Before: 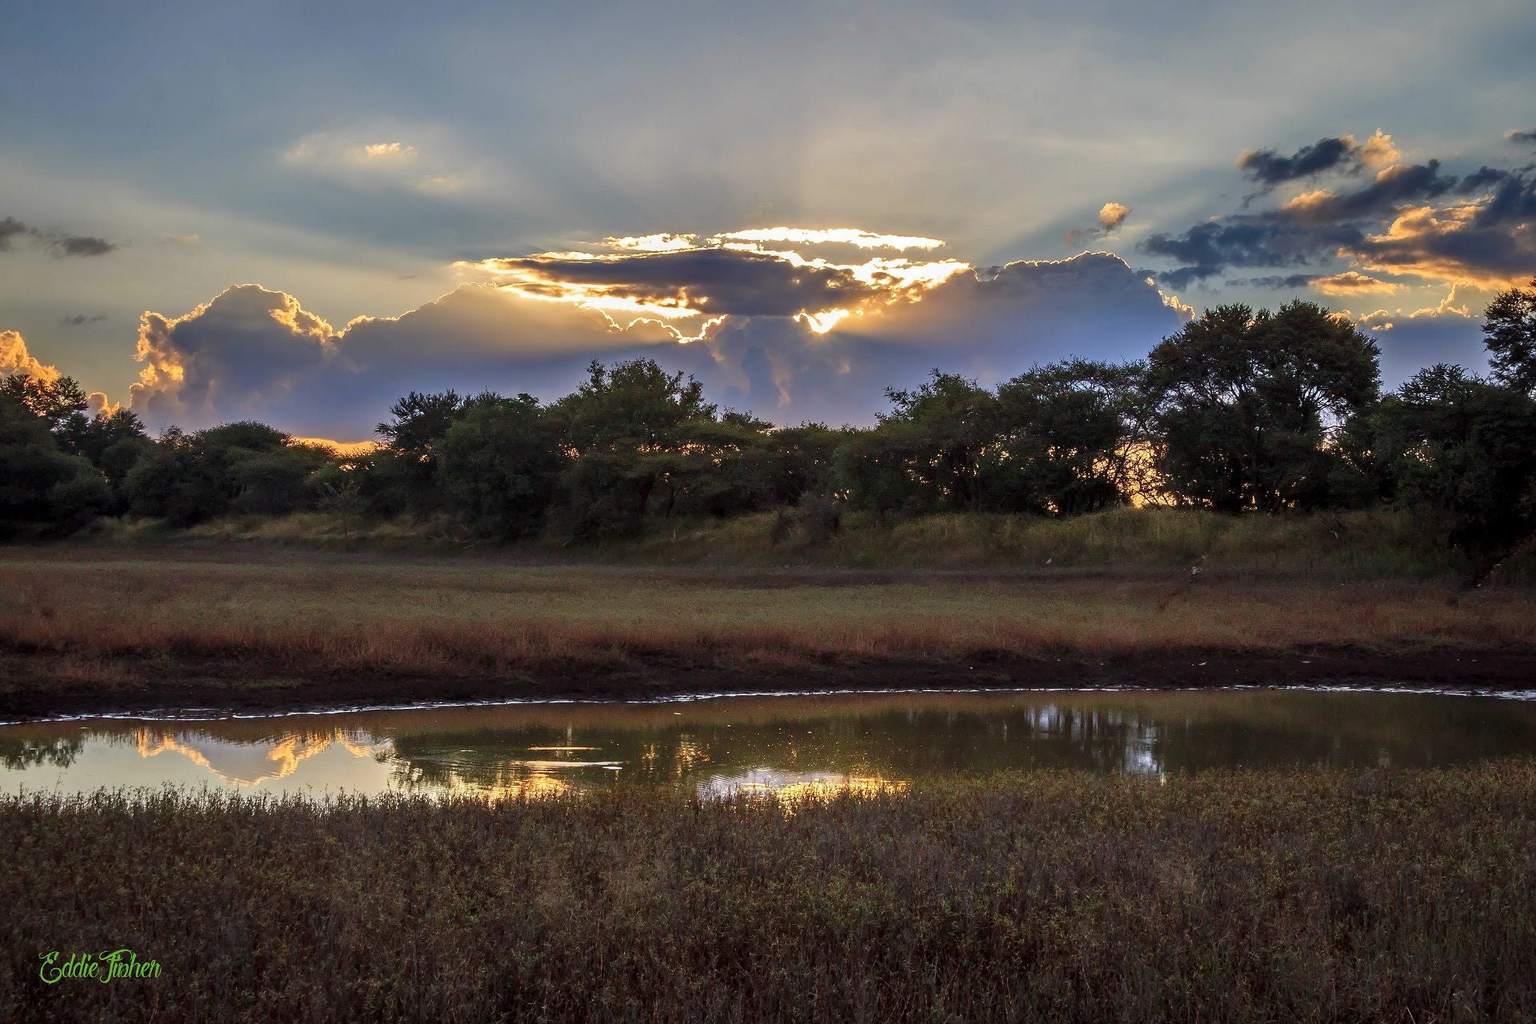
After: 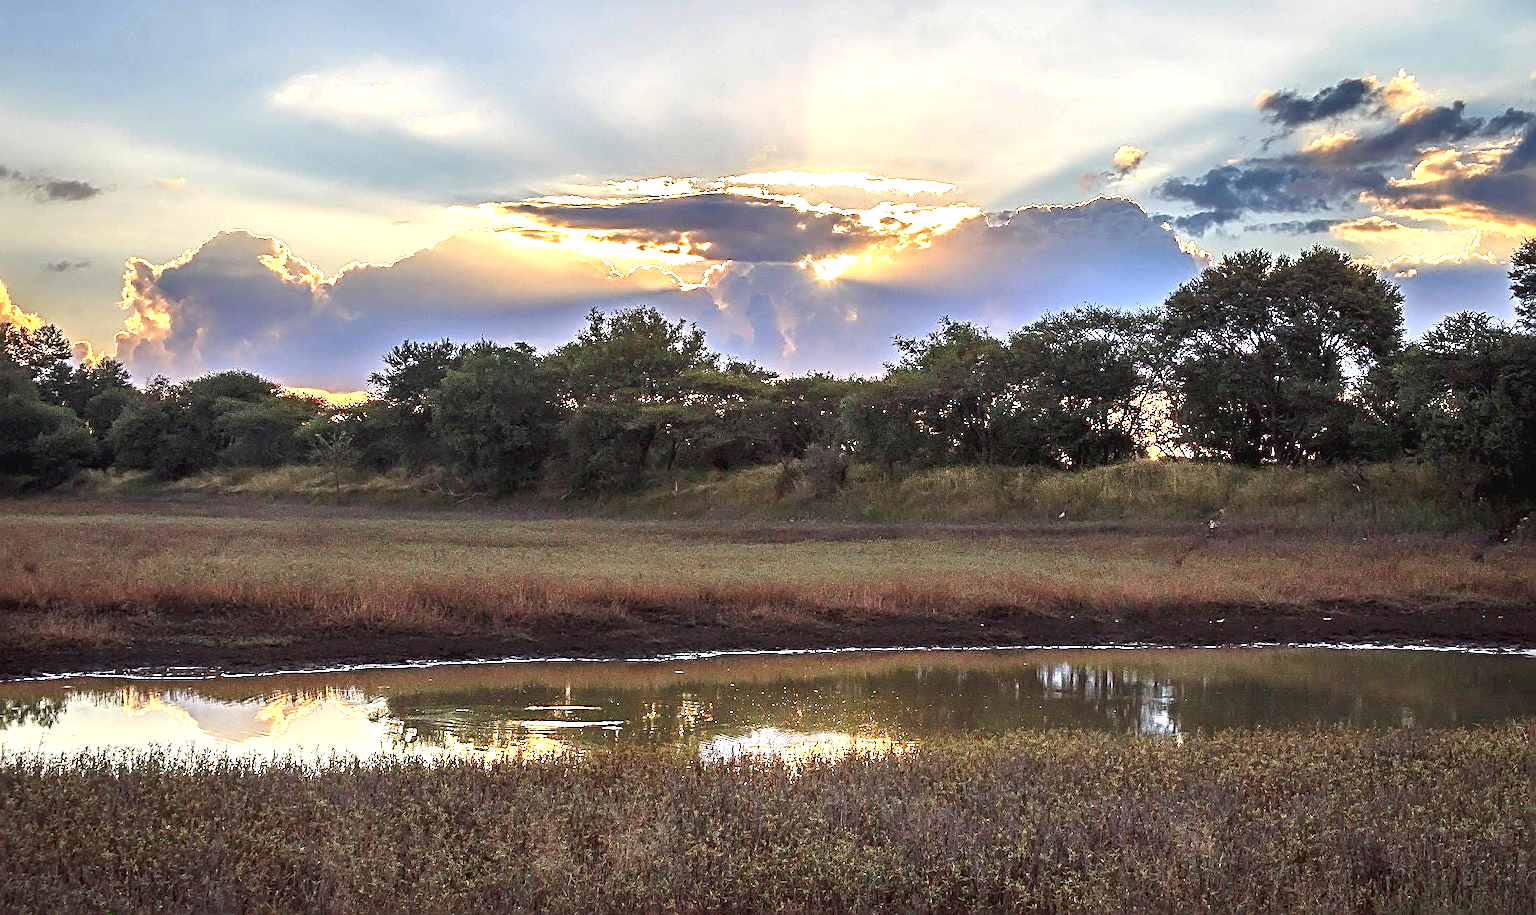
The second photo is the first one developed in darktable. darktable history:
crop: left 1.235%, top 6.091%, right 1.697%, bottom 7.167%
sharpen: radius 2.811, amount 0.725
contrast brightness saturation: contrast -0.089, brightness -0.042, saturation -0.11
exposure: exposure 1.487 EV, compensate exposure bias true, compensate highlight preservation false
